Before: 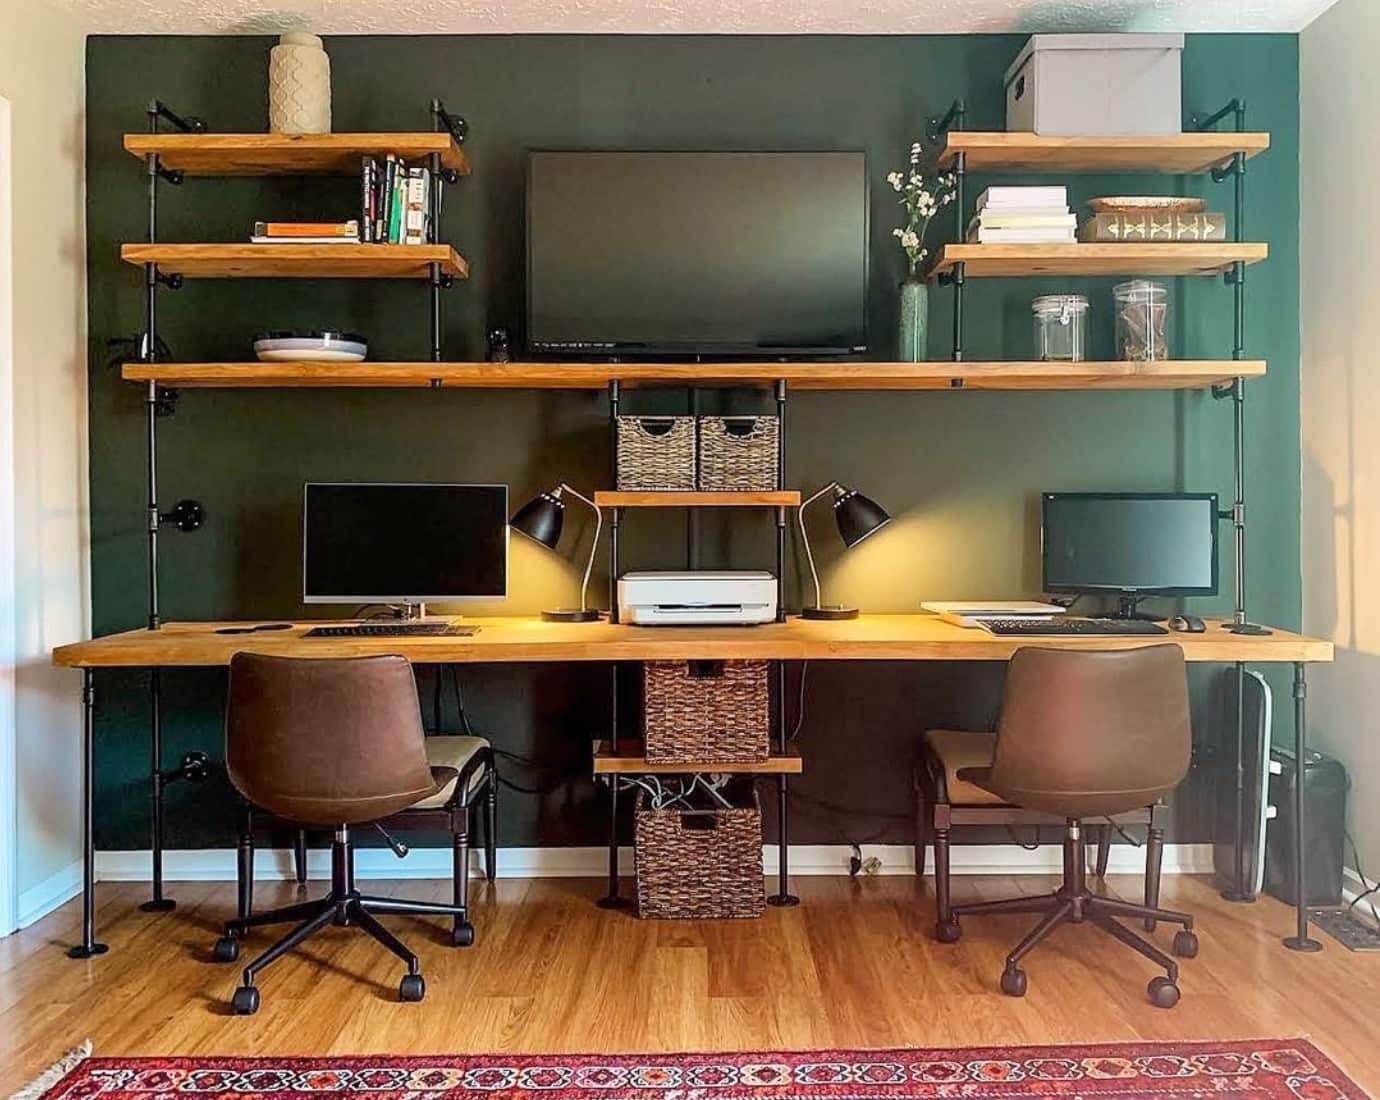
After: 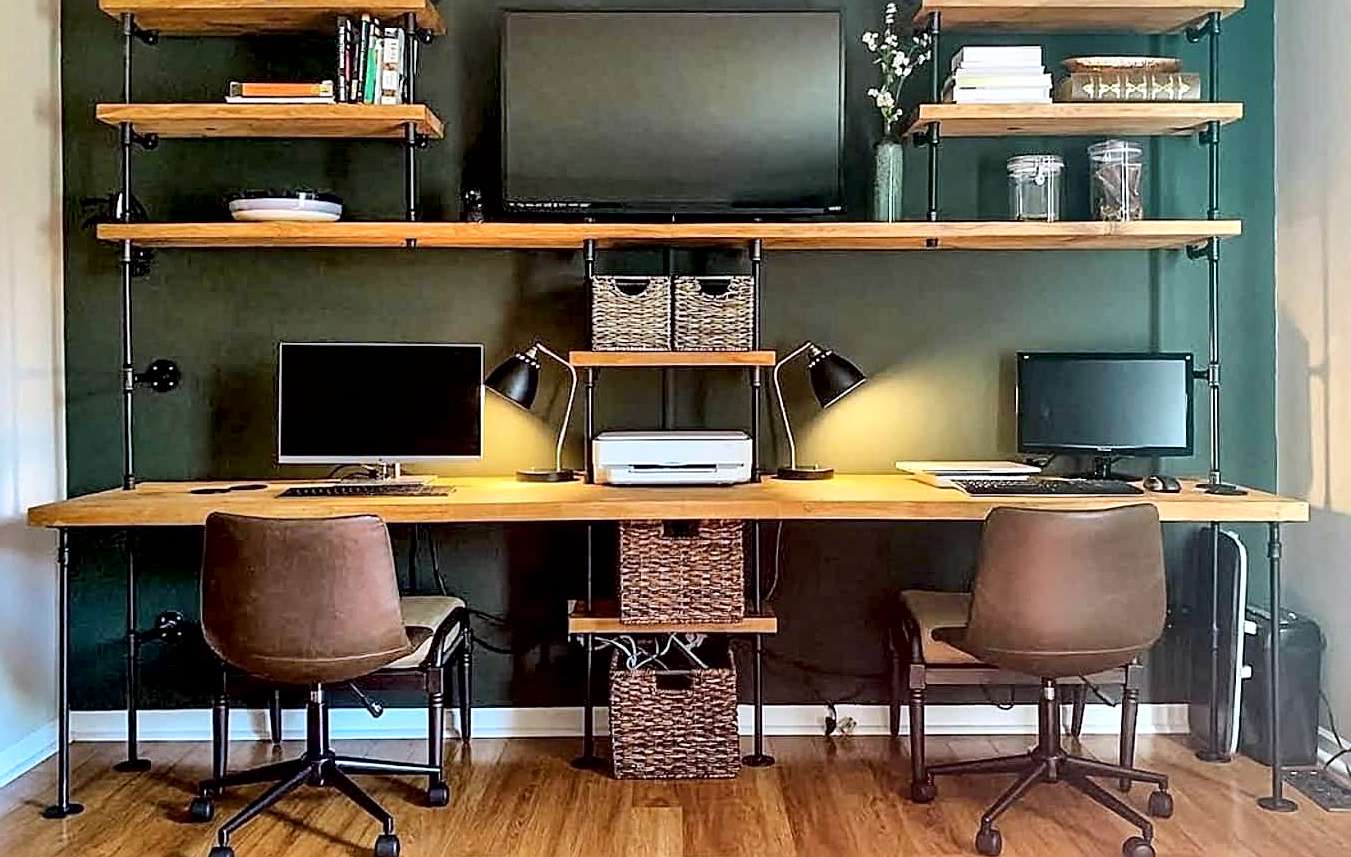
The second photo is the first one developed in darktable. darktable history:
sharpen: on, module defaults
shadows and highlights: soften with gaussian
local contrast: mode bilateral grid, contrast 70, coarseness 75, detail 180%, midtone range 0.2
white balance: red 0.954, blue 1.079
crop and rotate: left 1.814%, top 12.818%, right 0.25%, bottom 9.225%
